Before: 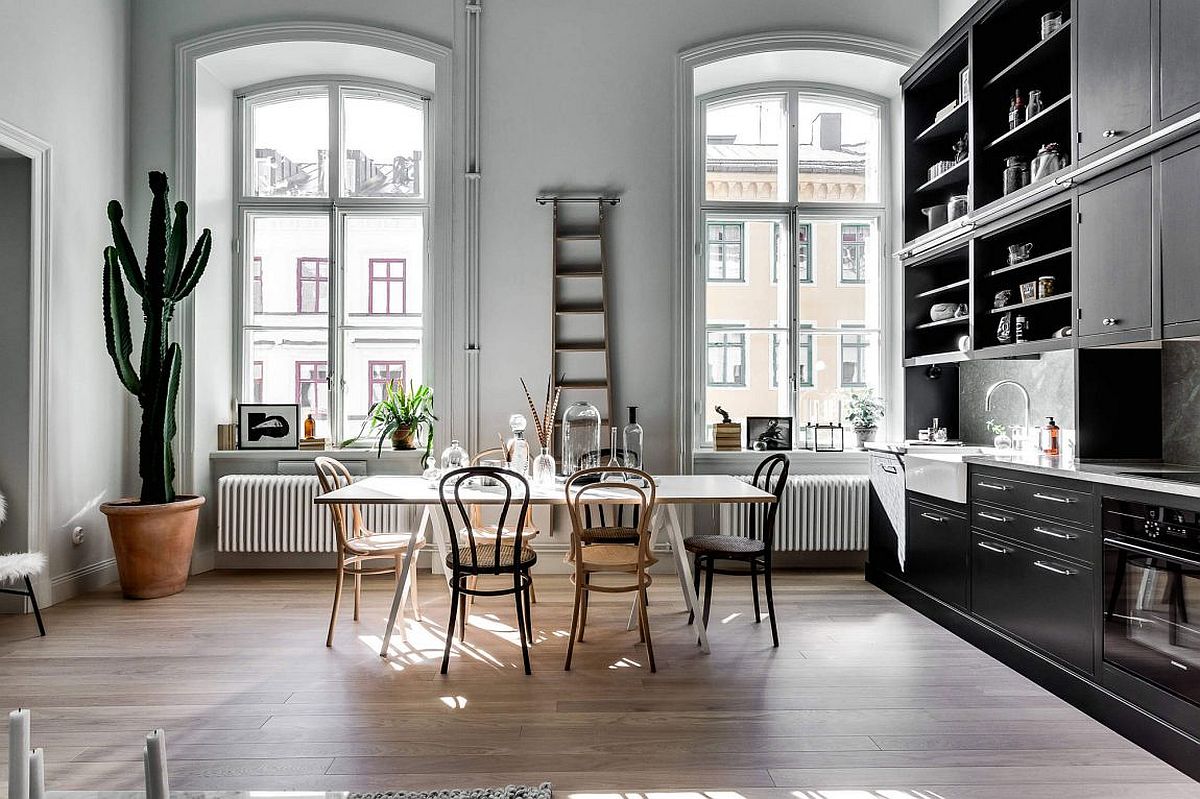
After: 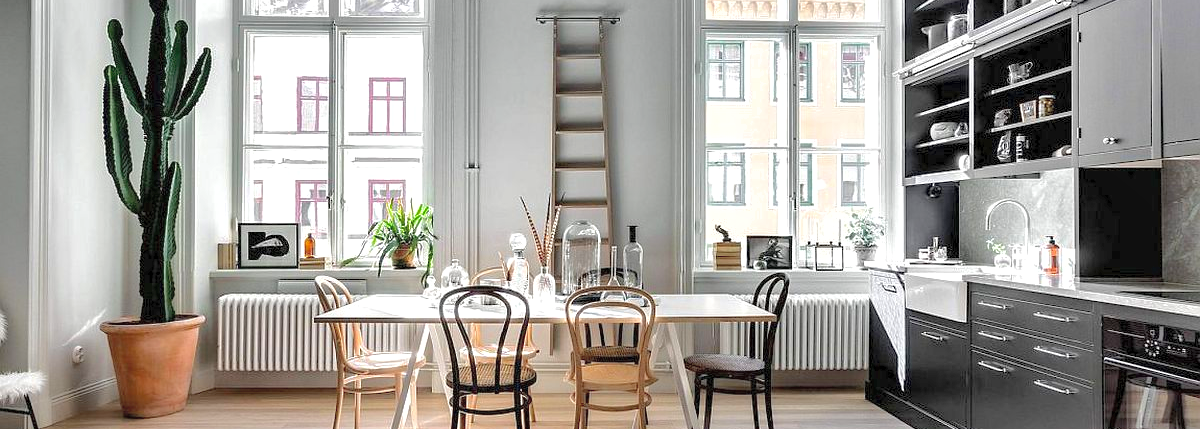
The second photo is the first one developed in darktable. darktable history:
crop and rotate: top 22.69%, bottom 23.584%
tone equalizer: -8 EV 0.975 EV, -7 EV 0.983 EV, -6 EV 1.02 EV, -5 EV 1.02 EV, -4 EV 0.996 EV, -3 EV 0.725 EV, -2 EV 0.493 EV, -1 EV 0.268 EV, edges refinement/feathering 500, mask exposure compensation -1.57 EV, preserve details no
shadows and highlights: on, module defaults
contrast brightness saturation: brightness 0.117
